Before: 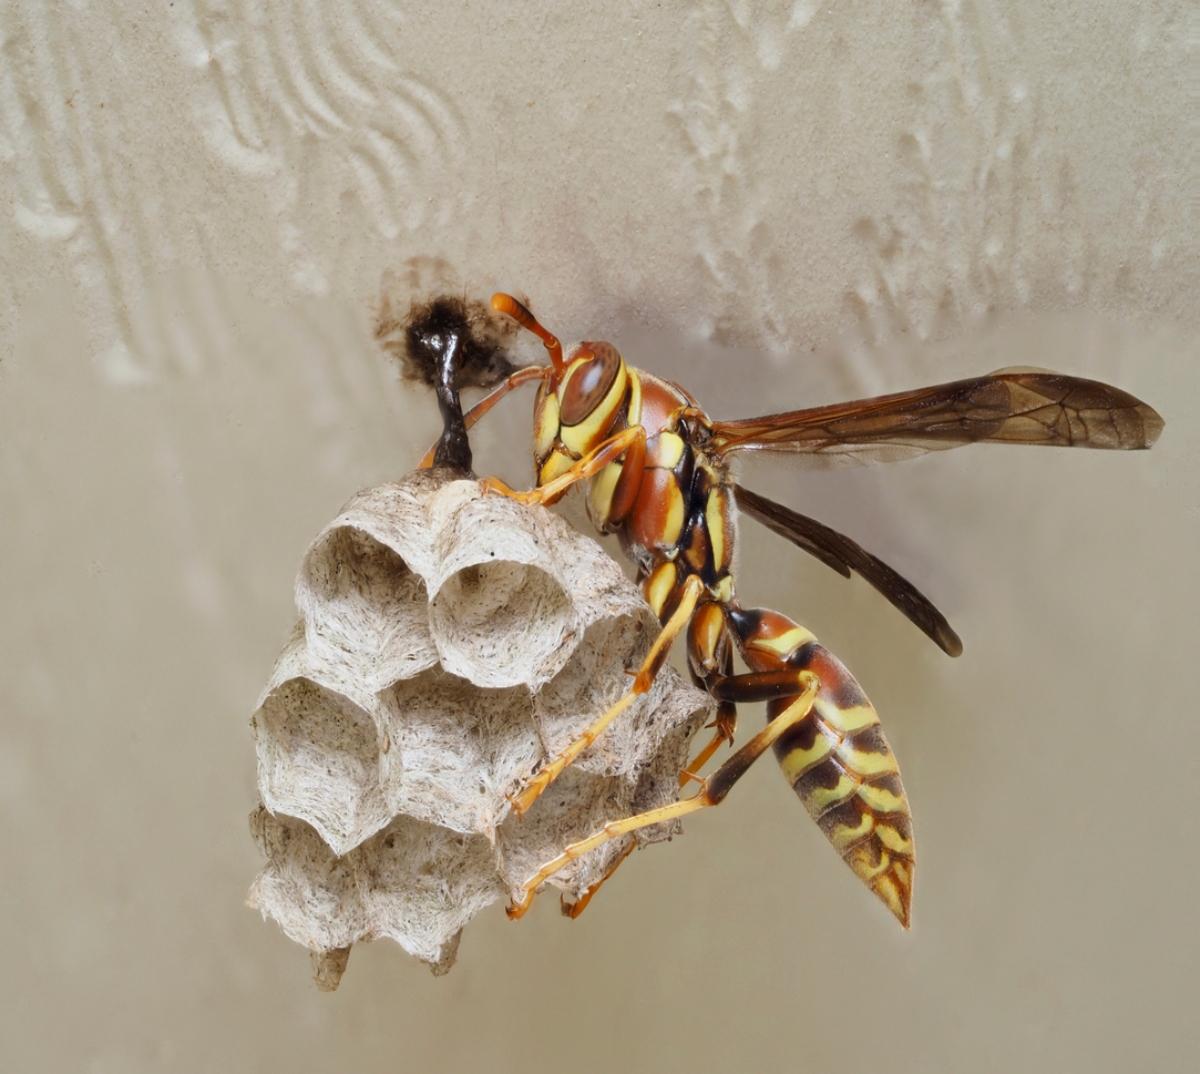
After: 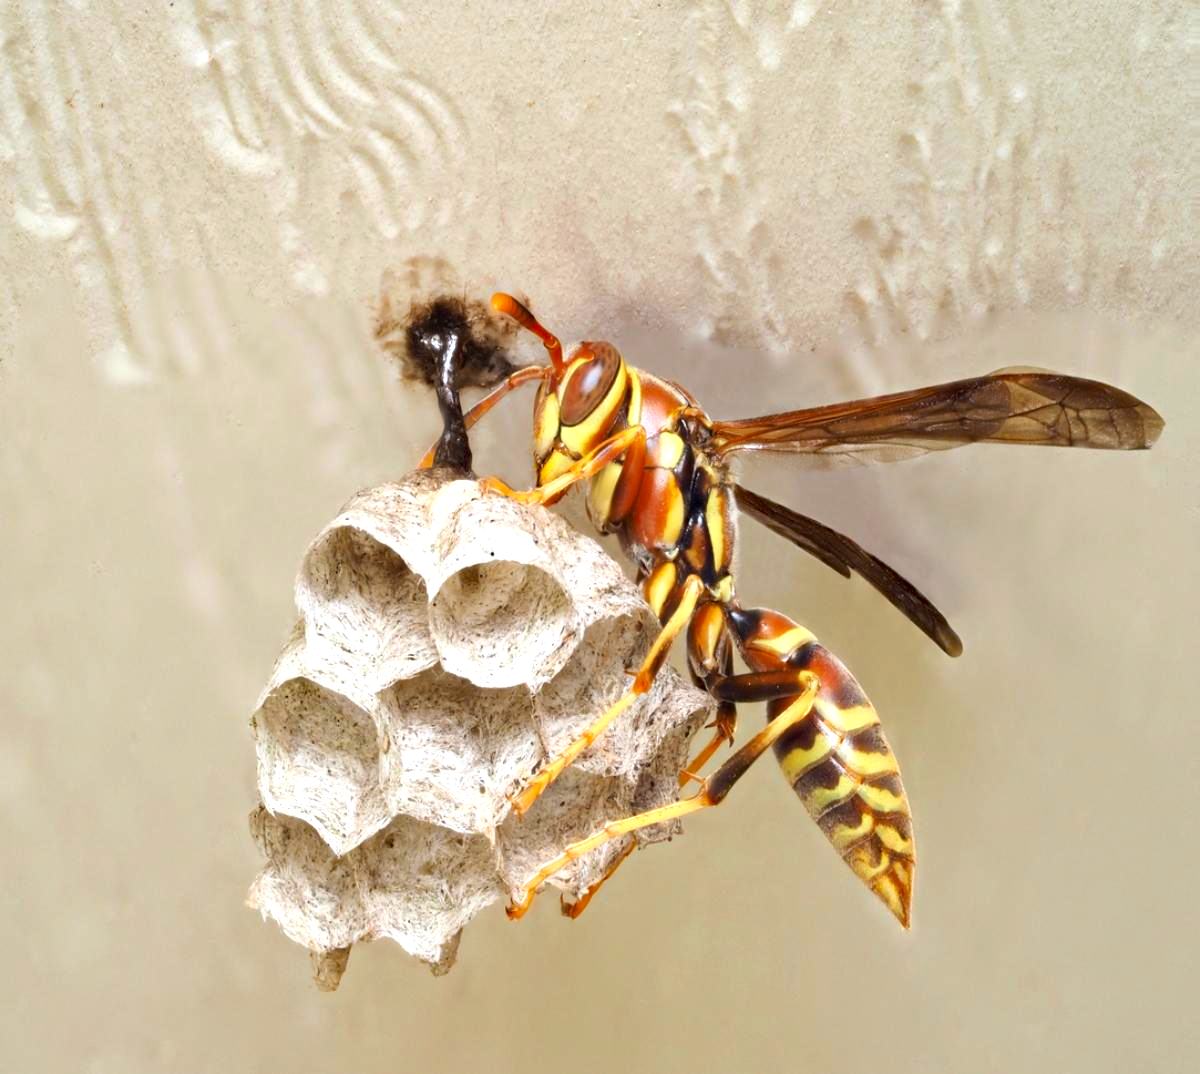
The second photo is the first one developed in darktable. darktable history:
contrast brightness saturation: saturation 0.099
exposure: black level correction 0, exposure 0.703 EV, compensate highlight preservation false
haze removal: compatibility mode true, adaptive false
